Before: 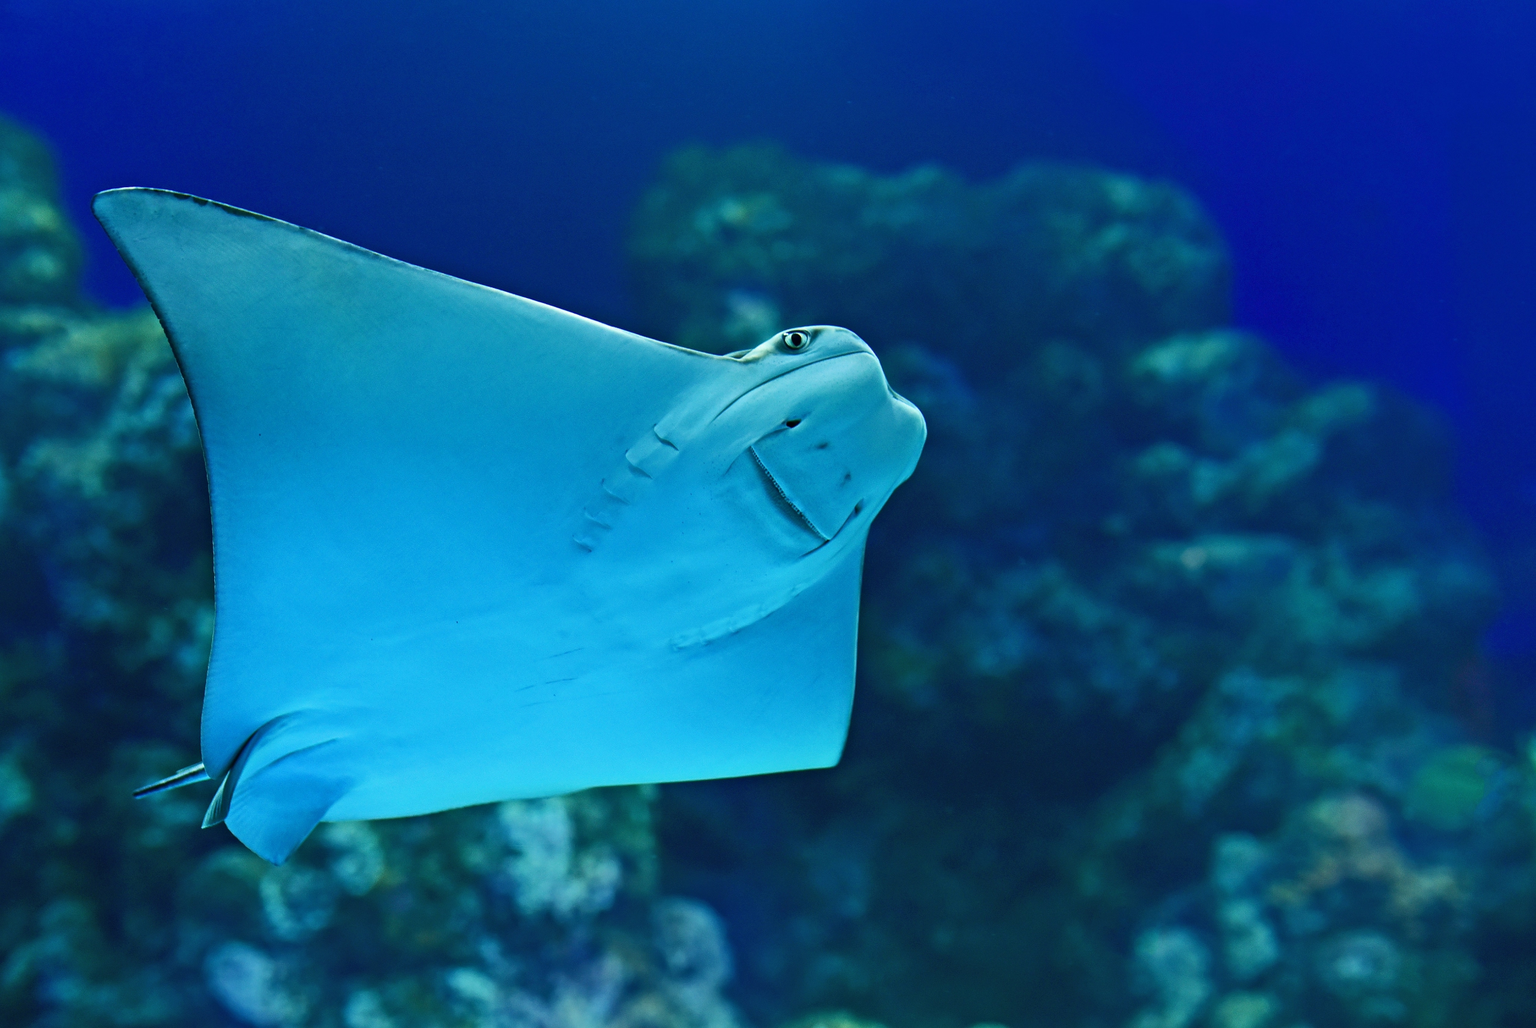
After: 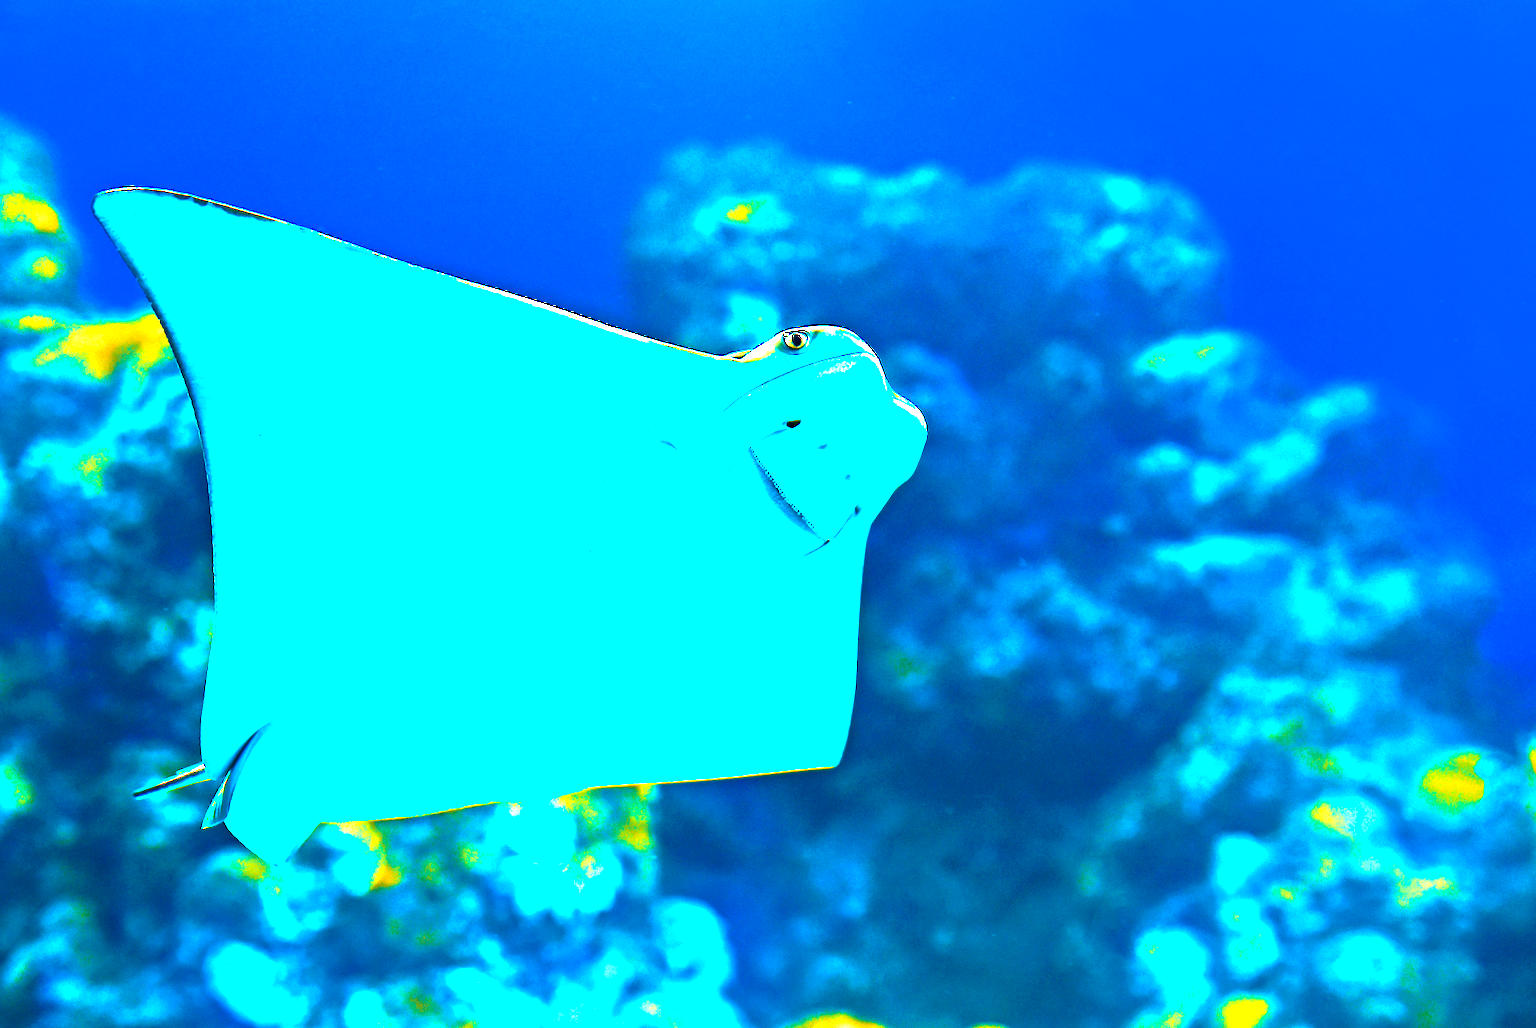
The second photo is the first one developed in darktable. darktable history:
exposure: exposure 0.6 EV, compensate highlight preservation false
color zones: curves: ch0 [(0.006, 0.385) (0.143, 0.563) (0.243, 0.321) (0.352, 0.464) (0.516, 0.456) (0.625, 0.5) (0.75, 0.5) (0.875, 0.5)]; ch1 [(0, 0.5) (0.134, 0.504) (0.246, 0.463) (0.421, 0.515) (0.5, 0.56) (0.625, 0.5) (0.75, 0.5) (0.875, 0.5)]; ch2 [(0, 0.5) (0.131, 0.426) (0.307, 0.289) (0.38, 0.188) (0.513, 0.216) (0.625, 0.548) (0.75, 0.468) (0.838, 0.396) (0.971, 0.311)]
color balance rgb: perceptual saturation grading › global saturation 25%, perceptual brilliance grading › global brilliance 35%, perceptual brilliance grading › highlights 50%, perceptual brilliance grading › mid-tones 60%, perceptual brilliance grading › shadows 35%, global vibrance 20%
